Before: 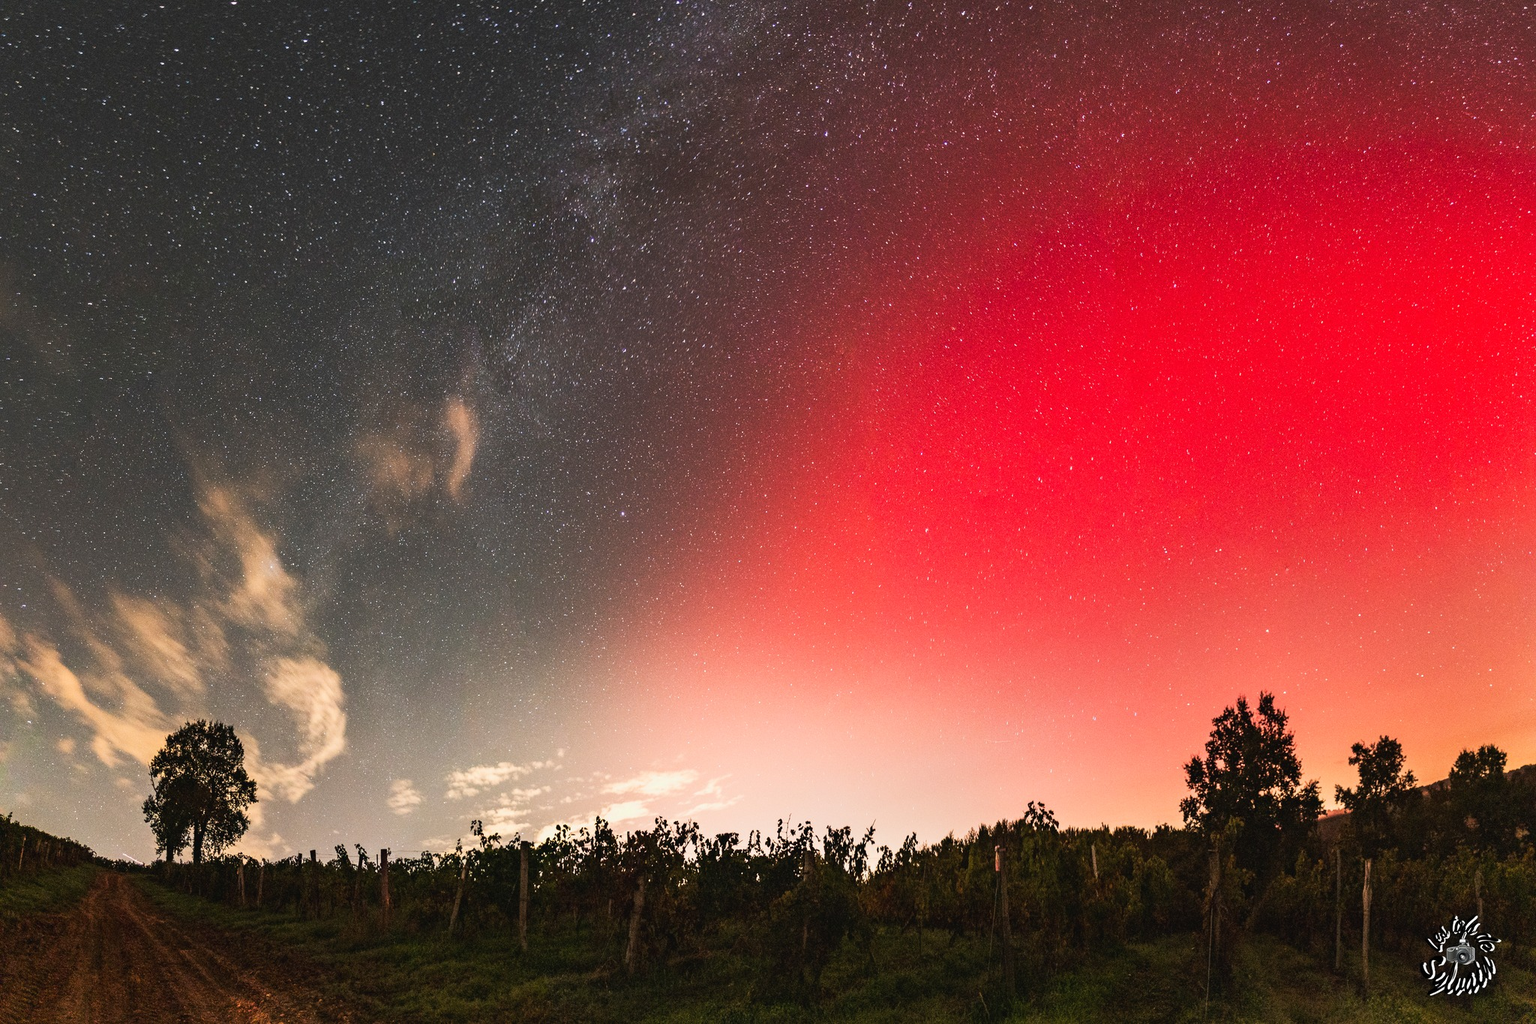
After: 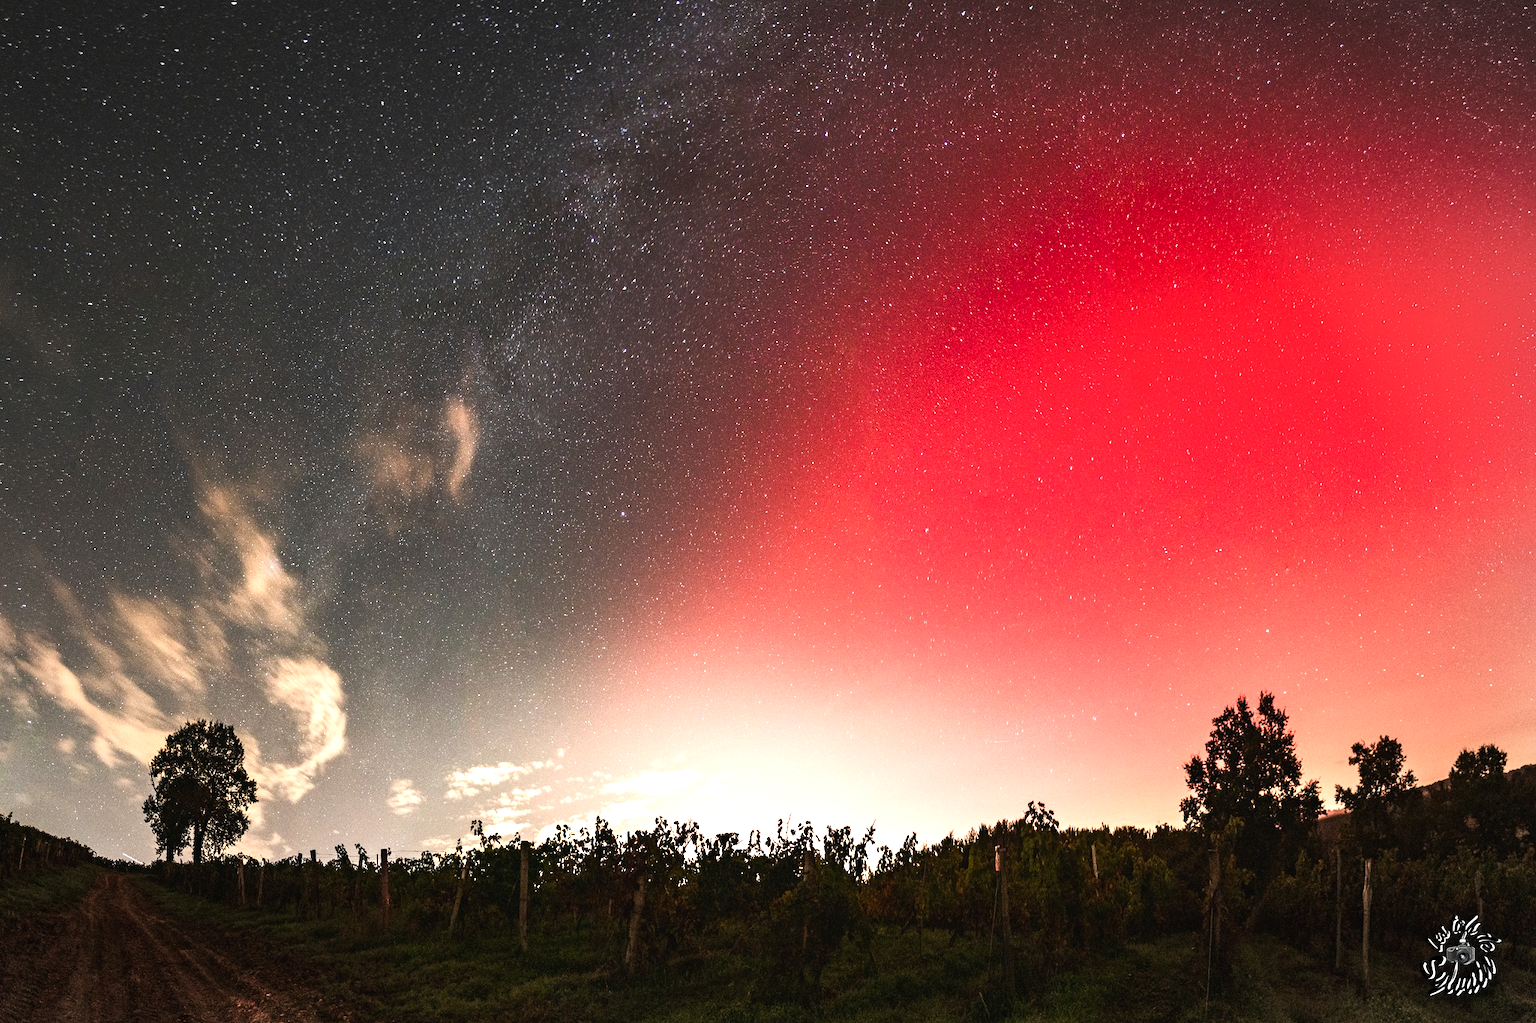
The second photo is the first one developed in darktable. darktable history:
vignetting: fall-off radius 69.52%, brightness -0.512, saturation -0.516, automatic ratio true
color balance rgb: shadows lift › hue 87.7°, perceptual saturation grading › global saturation 0.2%, perceptual saturation grading › highlights -32.015%, perceptual saturation grading › mid-tones 6.03%, perceptual saturation grading › shadows 18.494%, perceptual brilliance grading › global brilliance -4.757%, perceptual brilliance grading › highlights 24.8%, perceptual brilliance grading › mid-tones 7.269%, perceptual brilliance grading › shadows -4.939%
